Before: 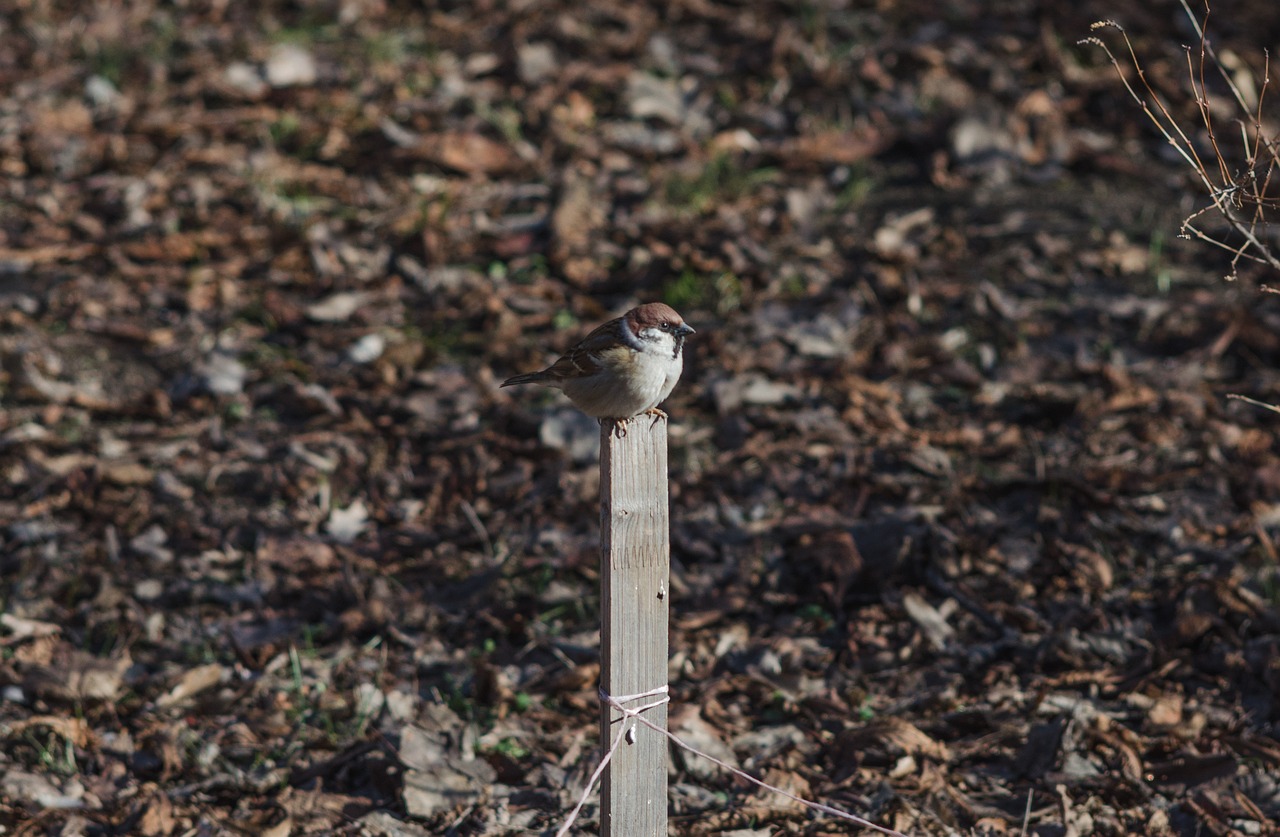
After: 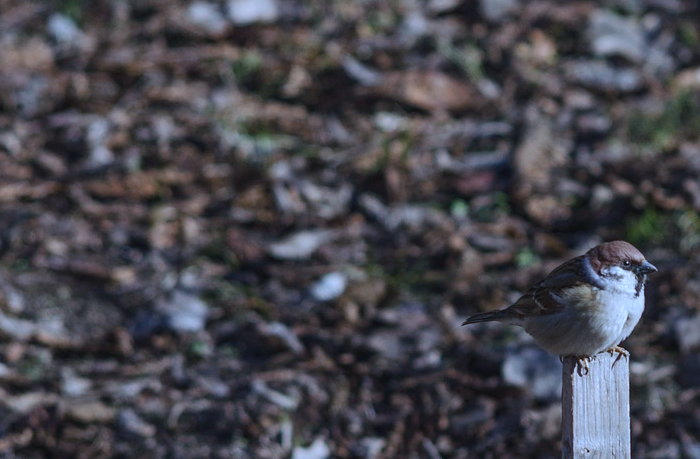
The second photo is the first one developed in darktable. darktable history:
crop and rotate: left 3.047%, top 7.509%, right 42.236%, bottom 37.598%
white balance: red 0.871, blue 1.249
